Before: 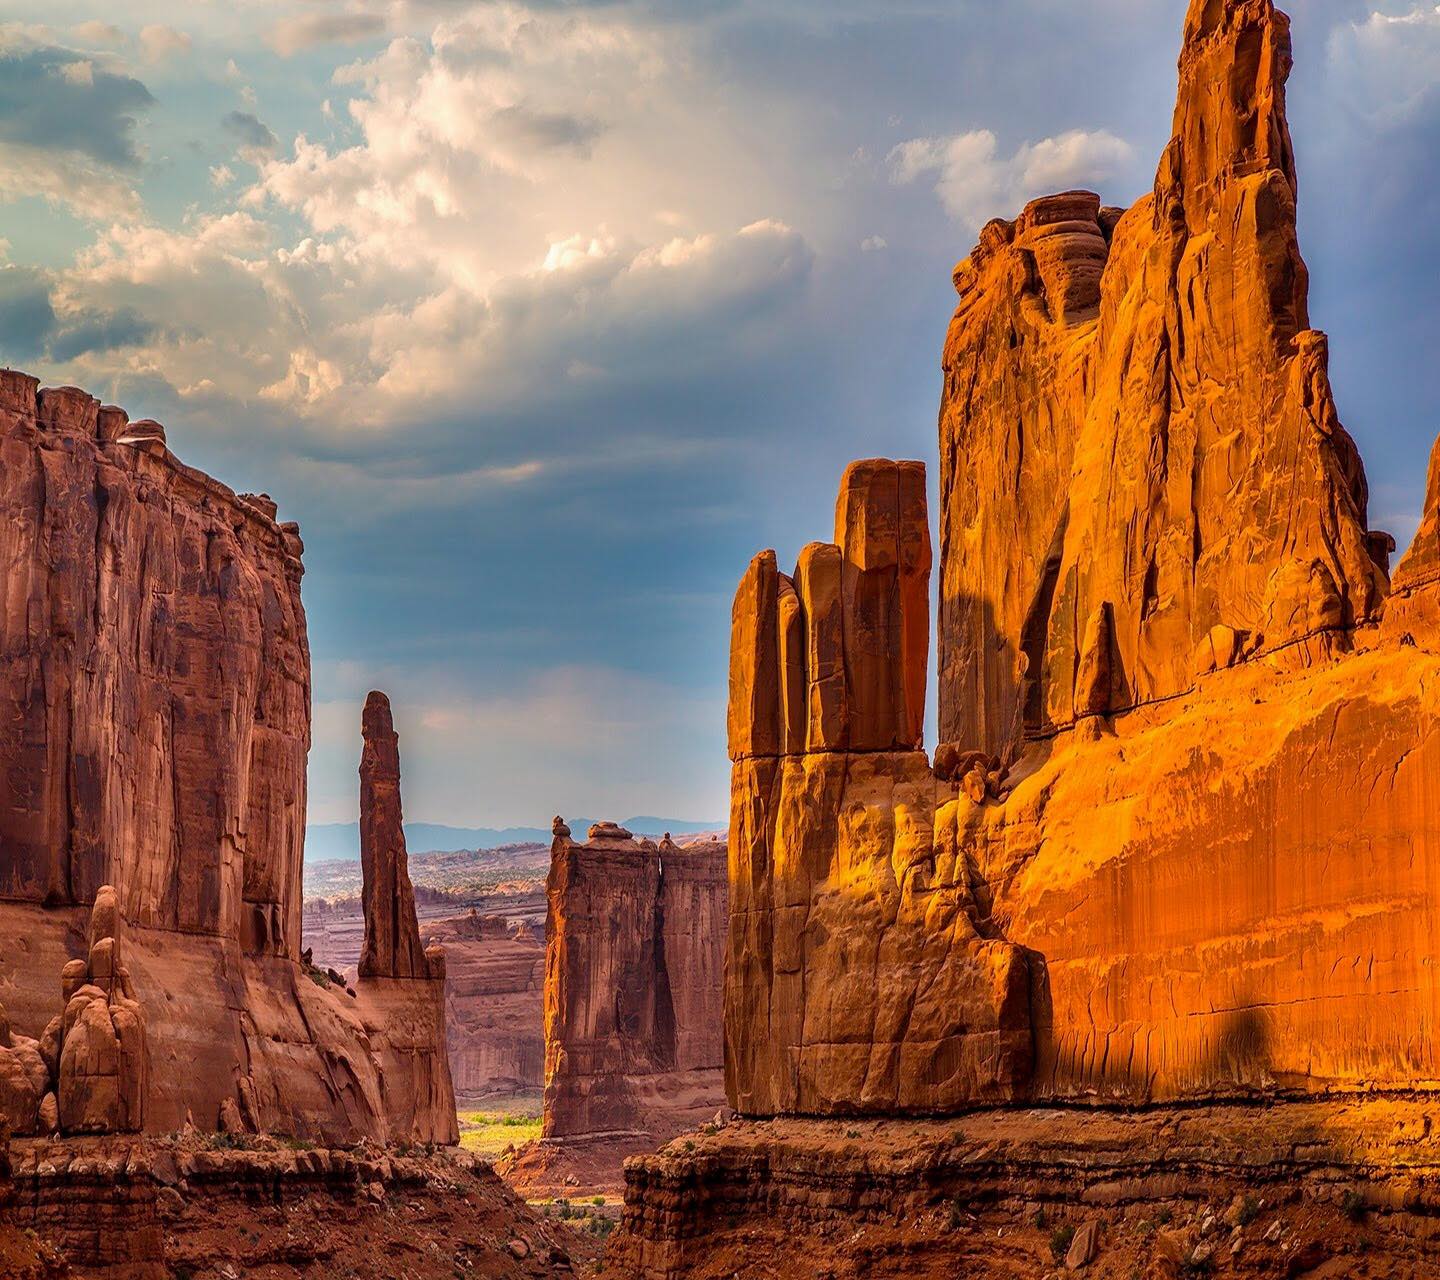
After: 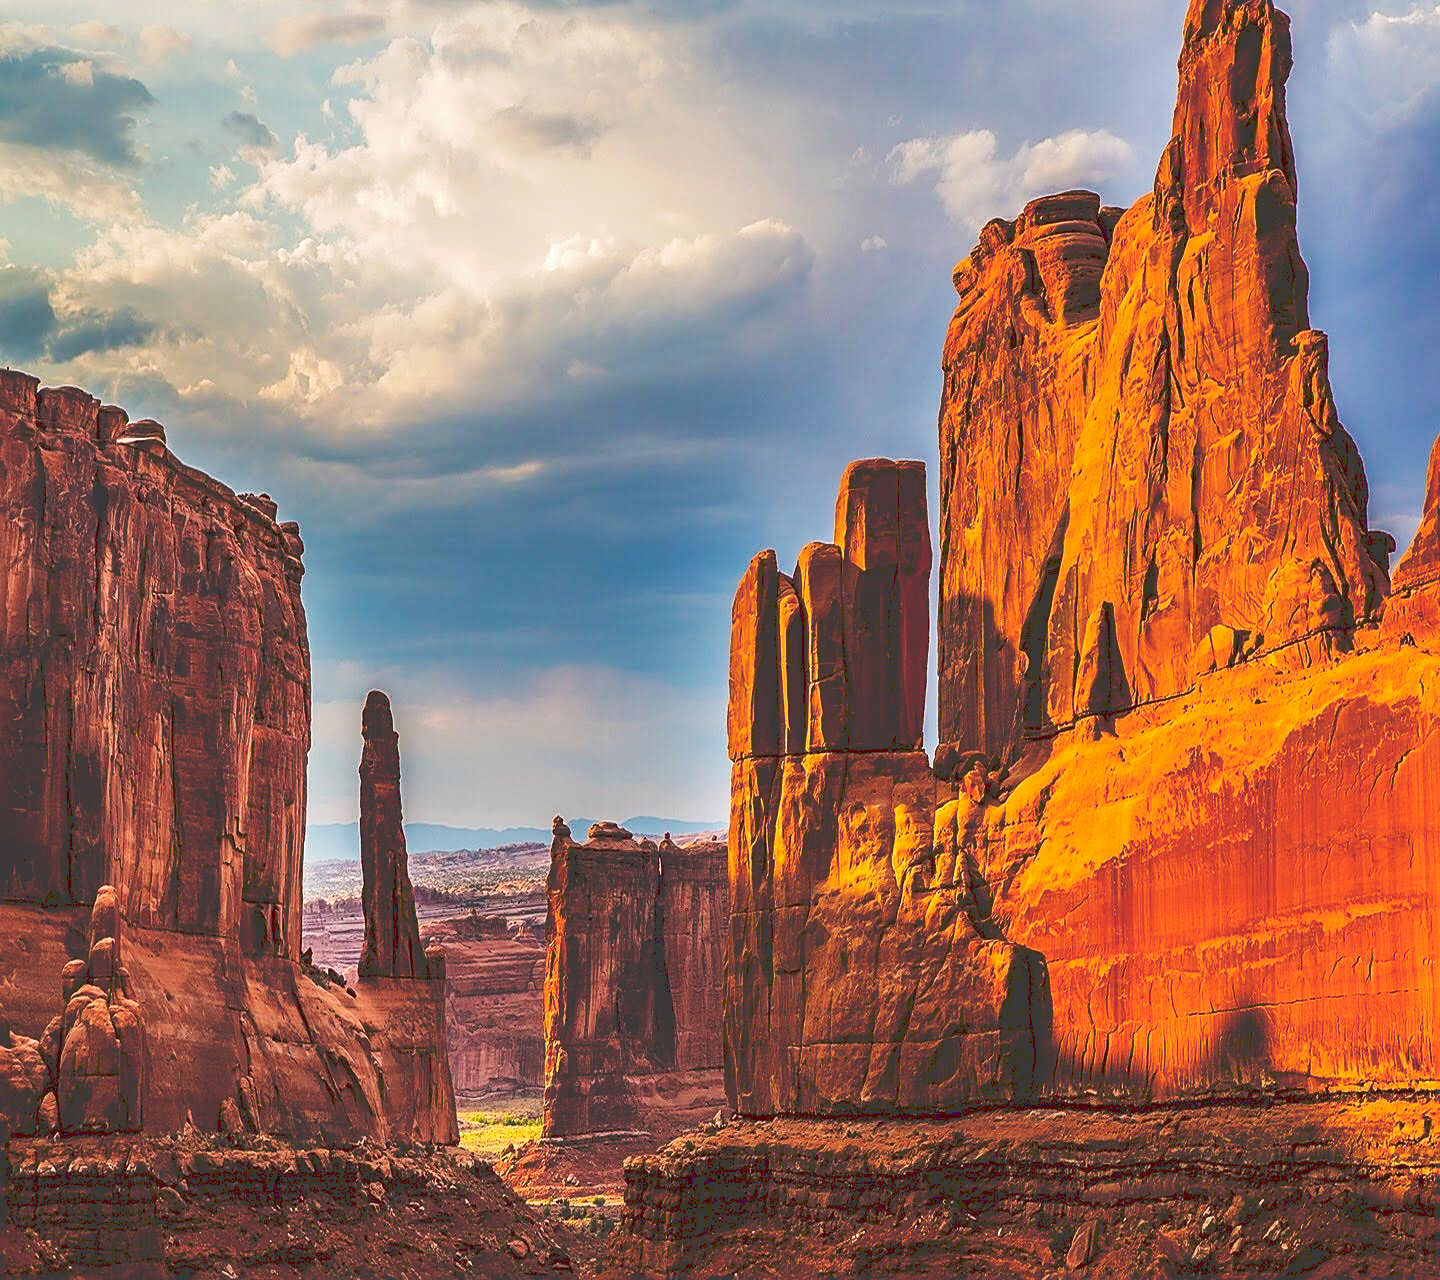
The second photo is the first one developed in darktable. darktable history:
tone curve: curves: ch0 [(0, 0) (0.003, 0.235) (0.011, 0.235) (0.025, 0.235) (0.044, 0.235) (0.069, 0.235) (0.1, 0.237) (0.136, 0.239) (0.177, 0.243) (0.224, 0.256) (0.277, 0.287) (0.335, 0.329) (0.399, 0.391) (0.468, 0.476) (0.543, 0.574) (0.623, 0.683) (0.709, 0.778) (0.801, 0.869) (0.898, 0.924) (1, 1)], preserve colors none
contrast brightness saturation: contrast 0.01, saturation -0.05
sharpen: on, module defaults
